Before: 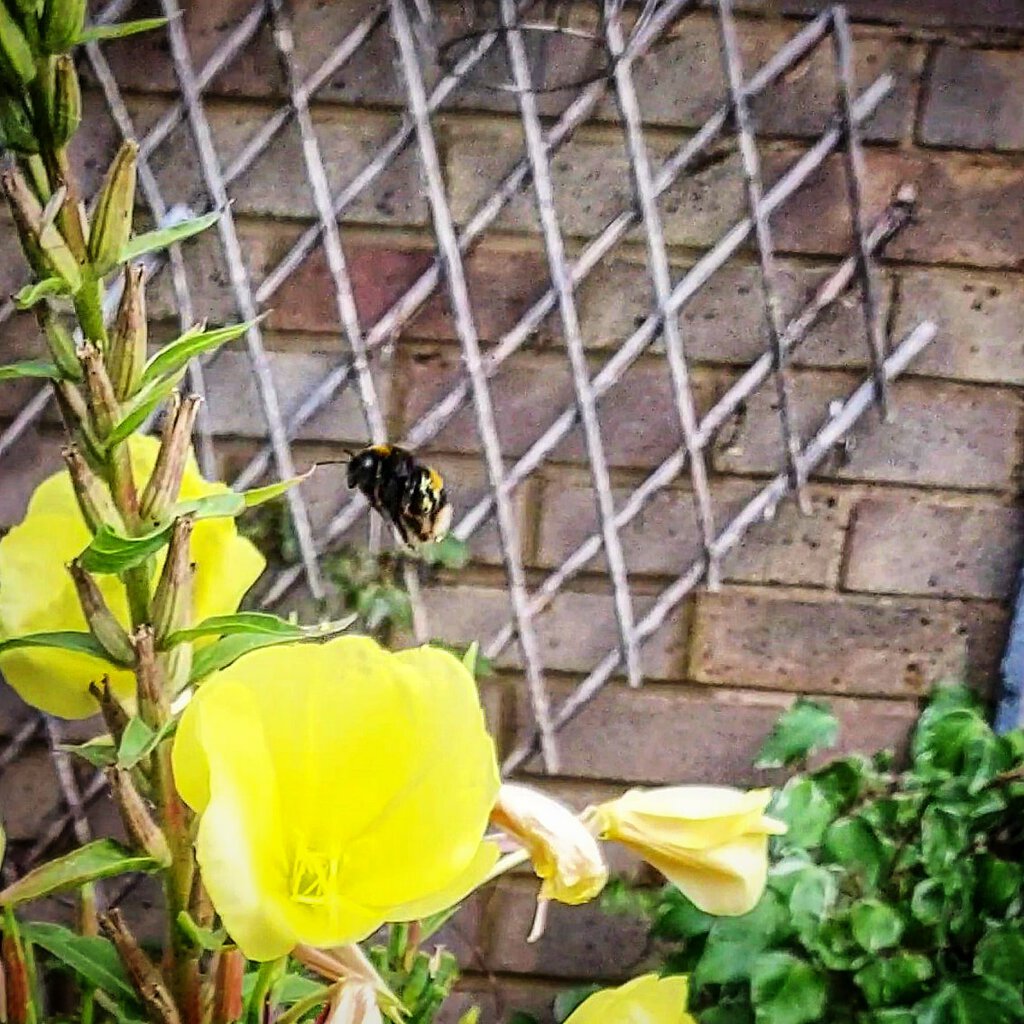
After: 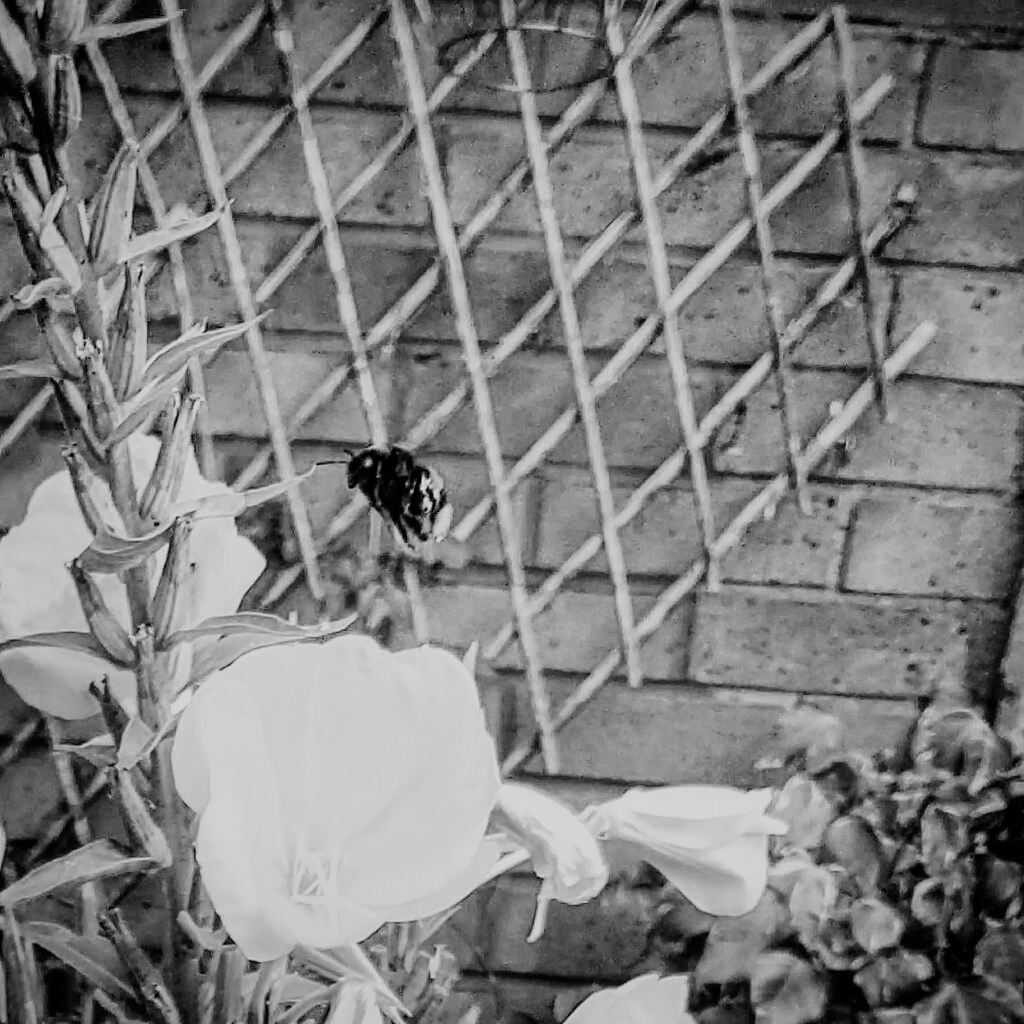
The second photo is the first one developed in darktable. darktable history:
filmic rgb: black relative exposure -7.65 EV, white relative exposure 4.56 EV, hardness 3.61, color science v6 (2022)
color balance rgb: perceptual saturation grading › global saturation 35%, perceptual saturation grading › highlights -30%, perceptual saturation grading › shadows 35%, perceptual brilliance grading › global brilliance 3%, perceptual brilliance grading › highlights -3%, perceptual brilliance grading › shadows 3%
contrast brightness saturation: saturation -1
